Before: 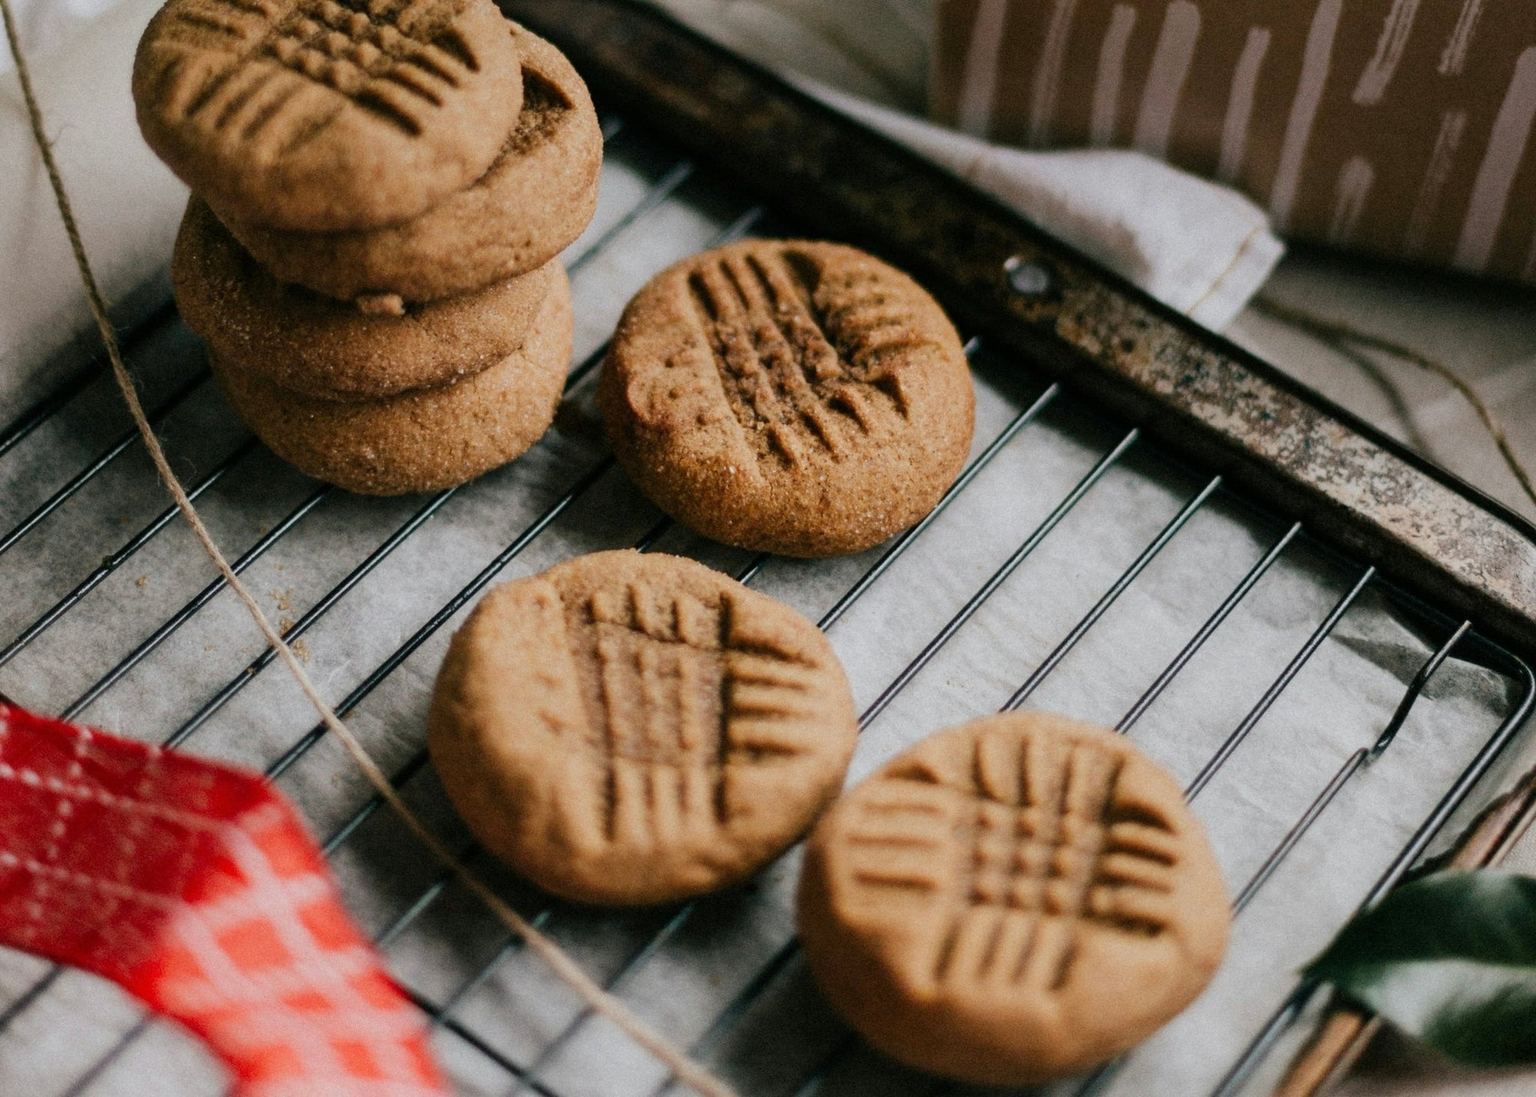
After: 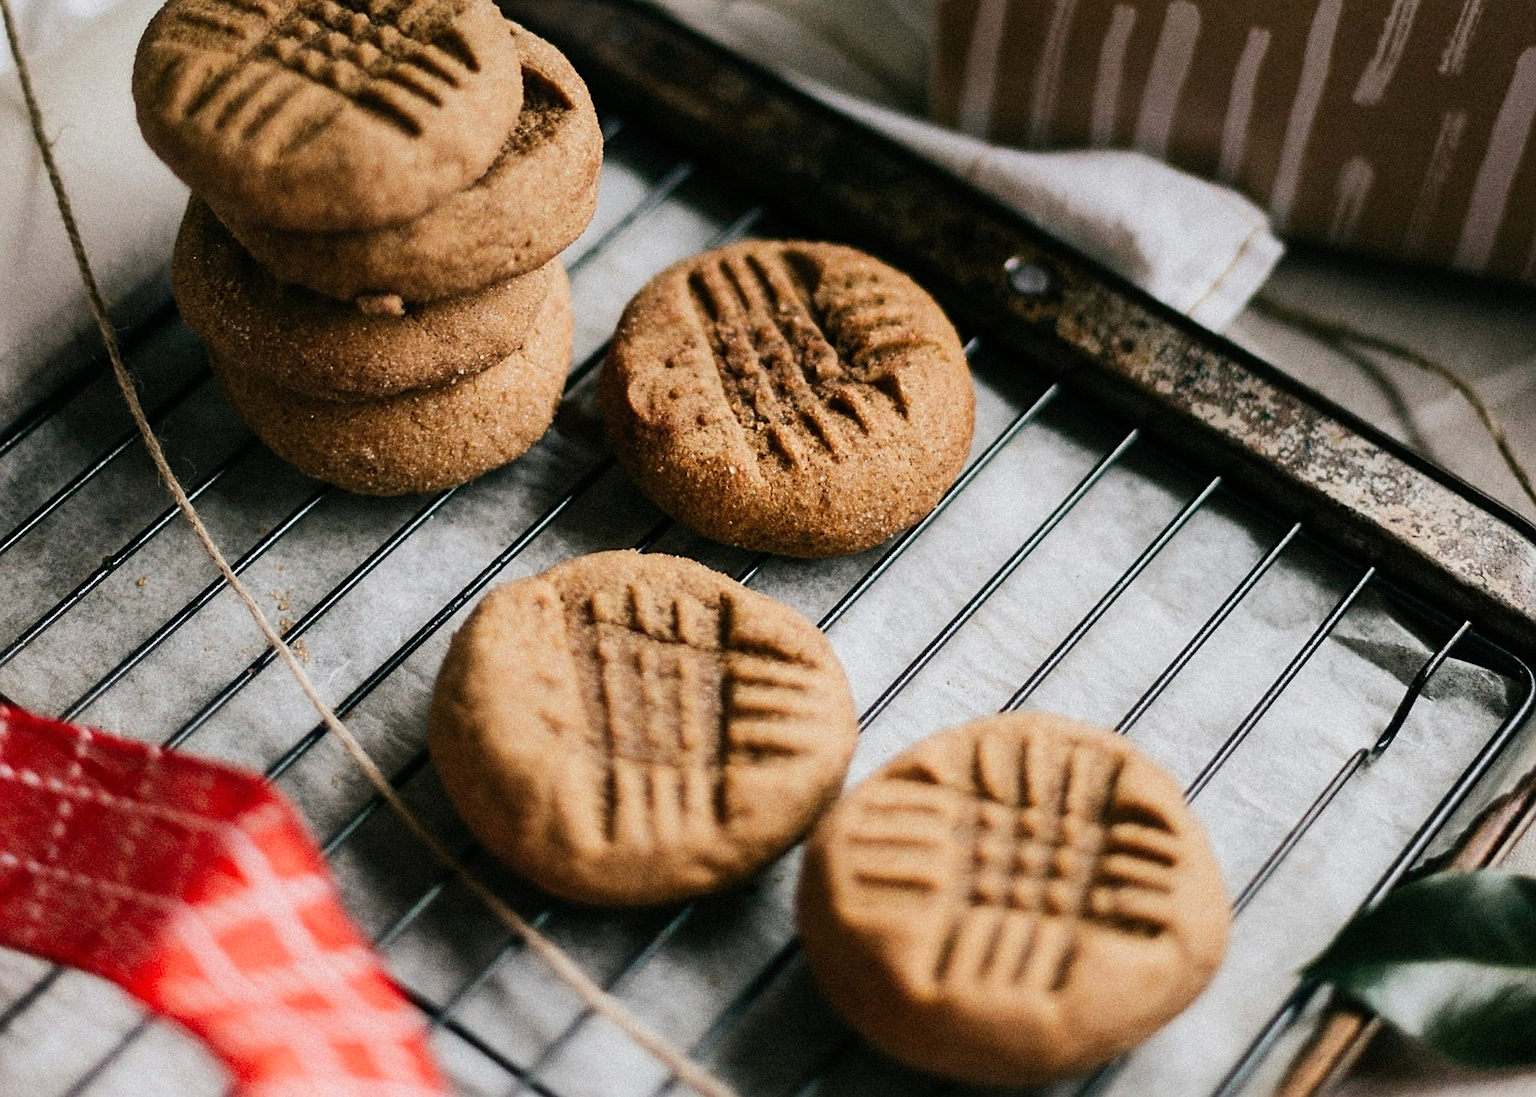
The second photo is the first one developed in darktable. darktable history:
tone equalizer: -8 EV -0.396 EV, -7 EV -0.371 EV, -6 EV -0.305 EV, -5 EV -0.249 EV, -3 EV 0.23 EV, -2 EV 0.349 EV, -1 EV 0.364 EV, +0 EV 0.425 EV, edges refinement/feathering 500, mask exposure compensation -1.57 EV, preserve details no
sharpen: on, module defaults
